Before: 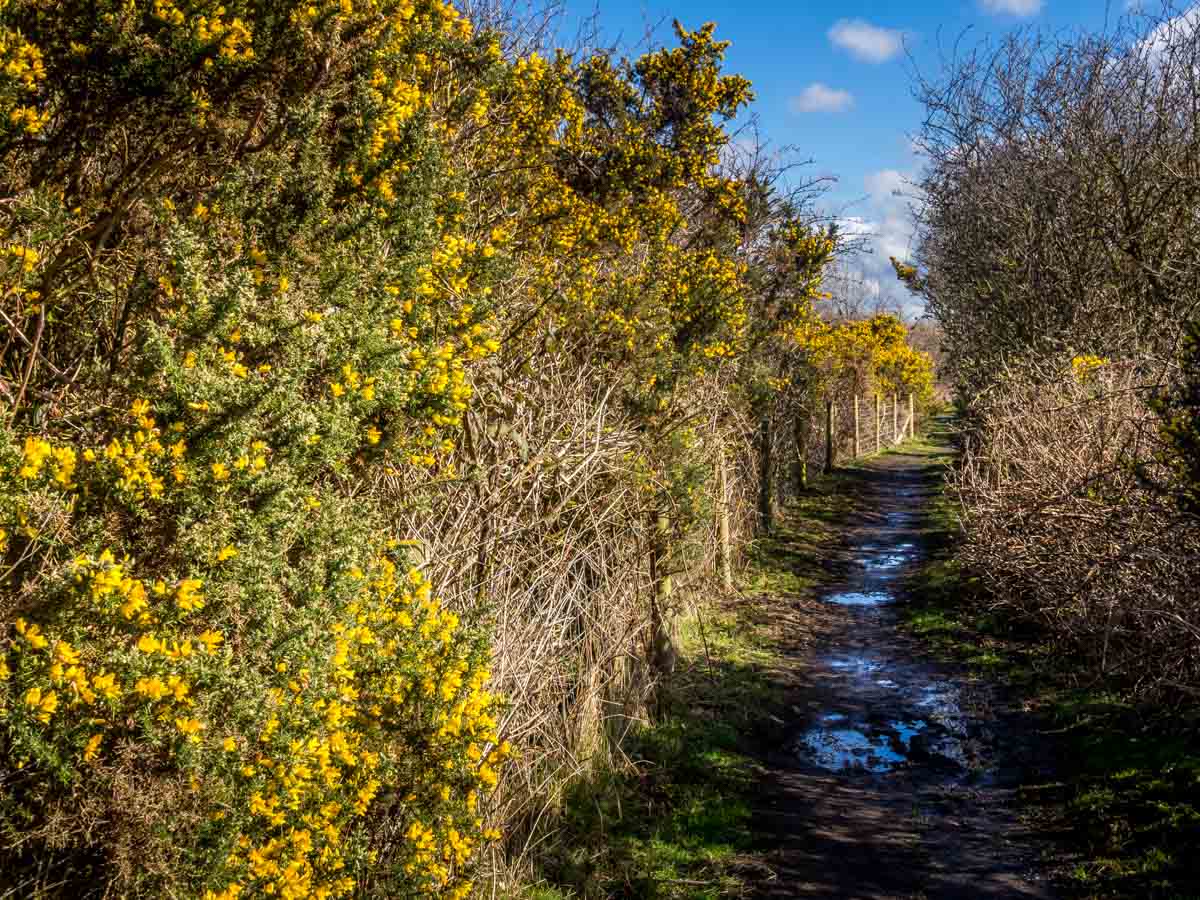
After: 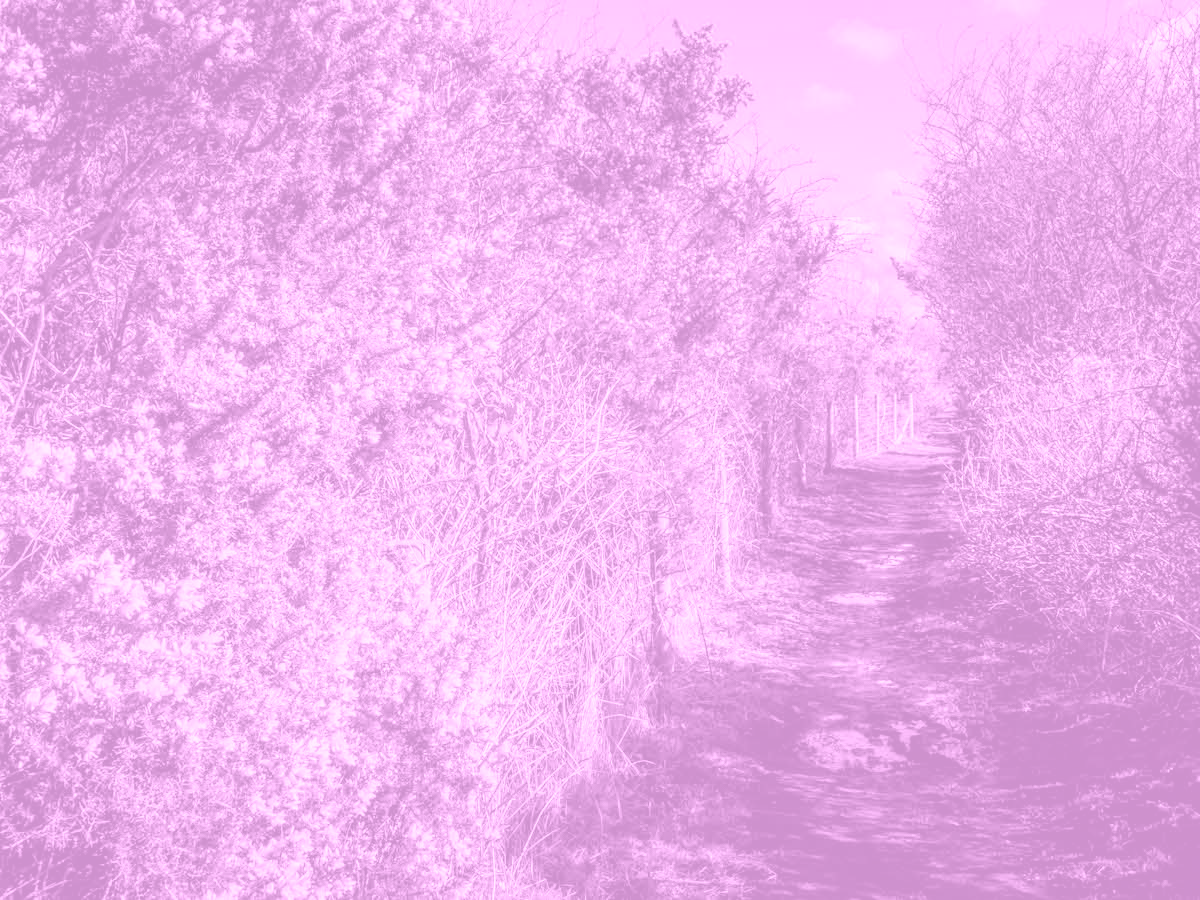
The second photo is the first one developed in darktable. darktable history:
tone equalizer: on, module defaults
exposure: black level correction 0.001, exposure 0.5 EV, compensate exposure bias true, compensate highlight preservation false
color correction: saturation 1.1
base curve: preserve colors none
colorize: hue 331.2°, saturation 69%, source mix 30.28%, lightness 69.02%, version 1
white balance: red 0.925, blue 1.046
